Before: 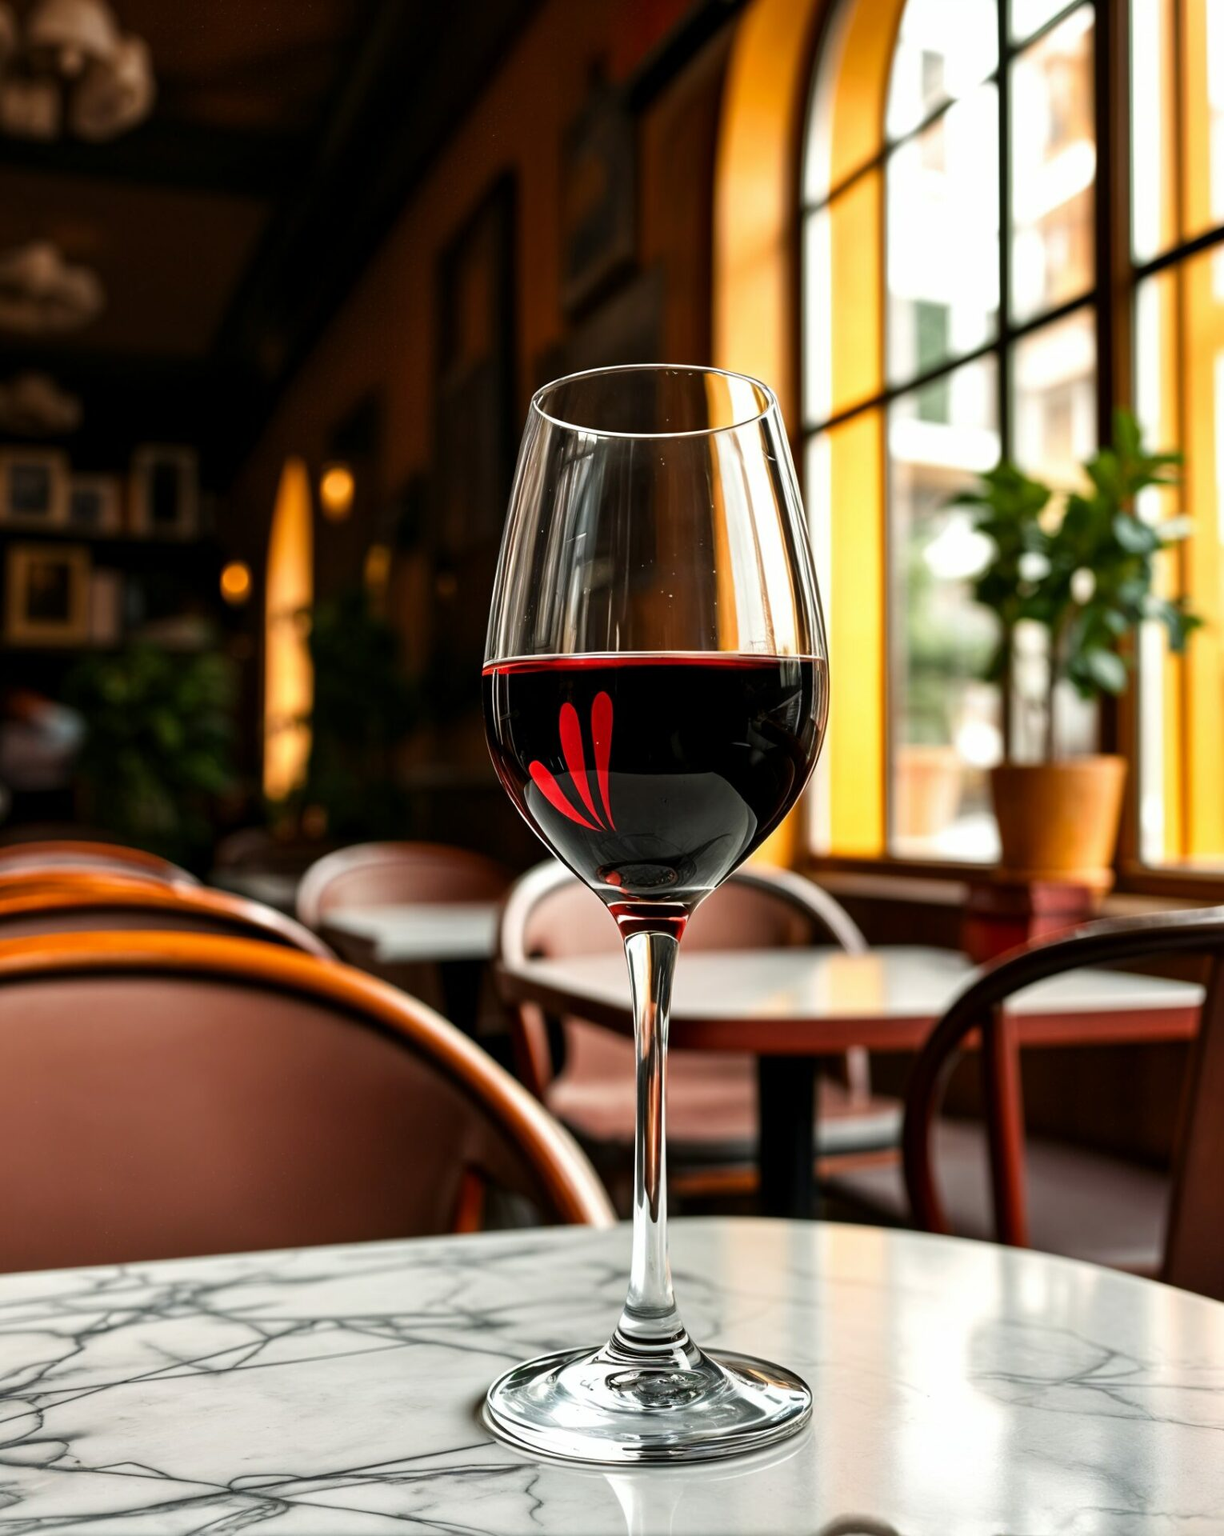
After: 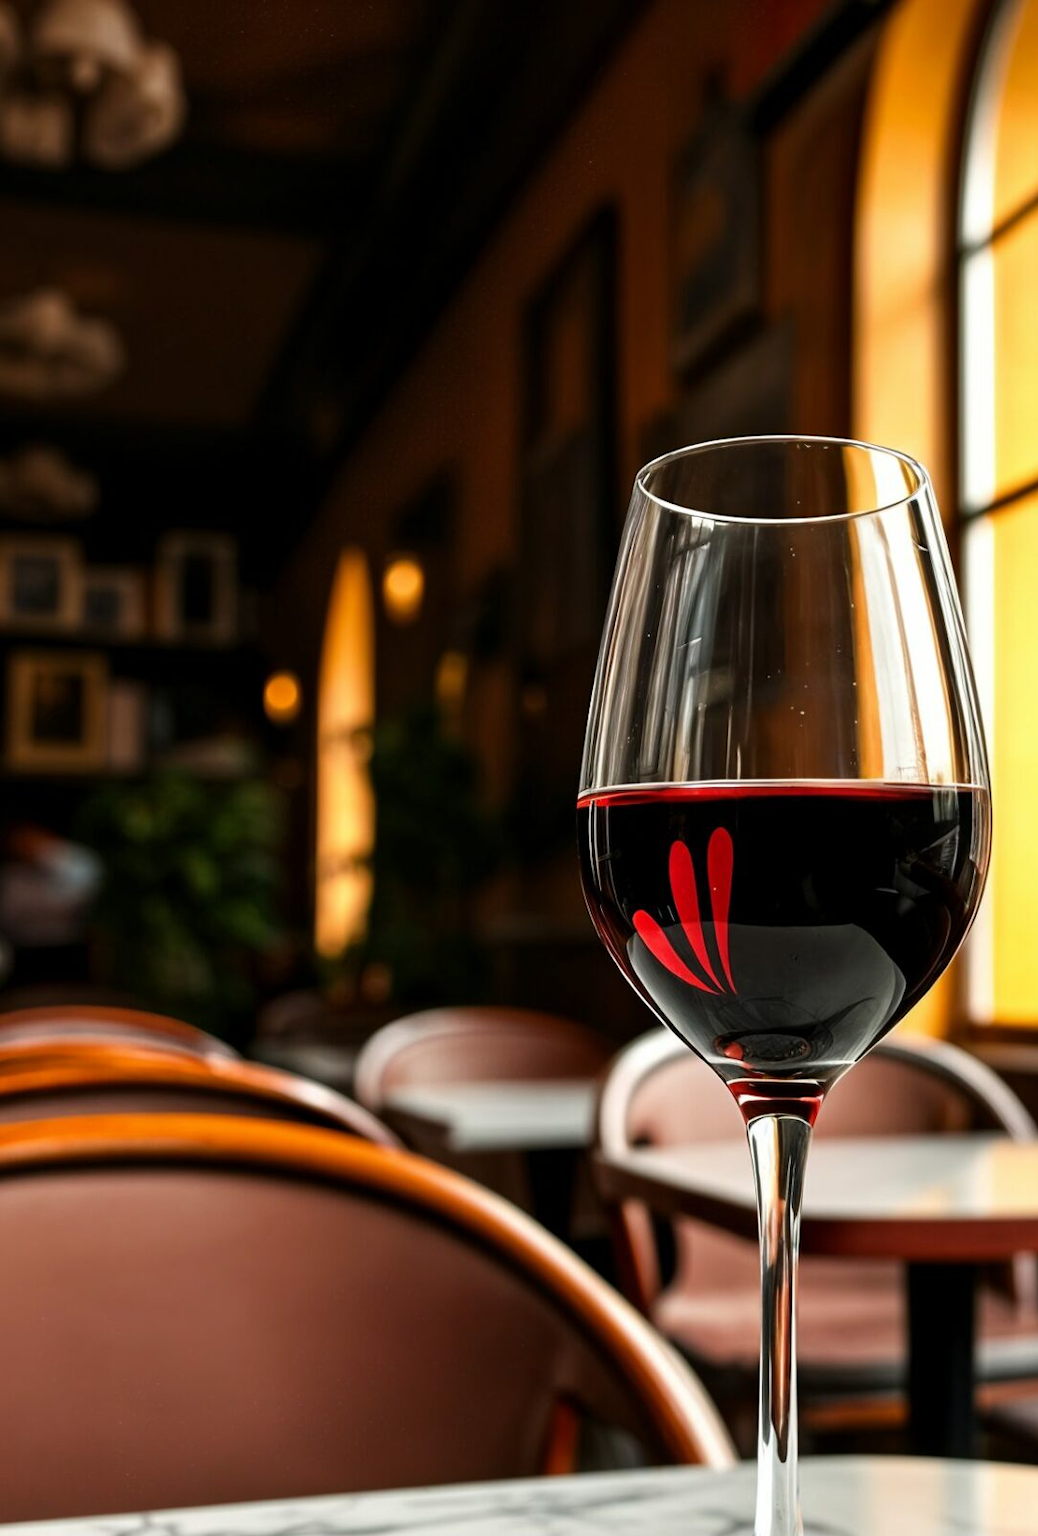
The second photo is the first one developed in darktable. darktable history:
crop: right 29.04%, bottom 16.385%
